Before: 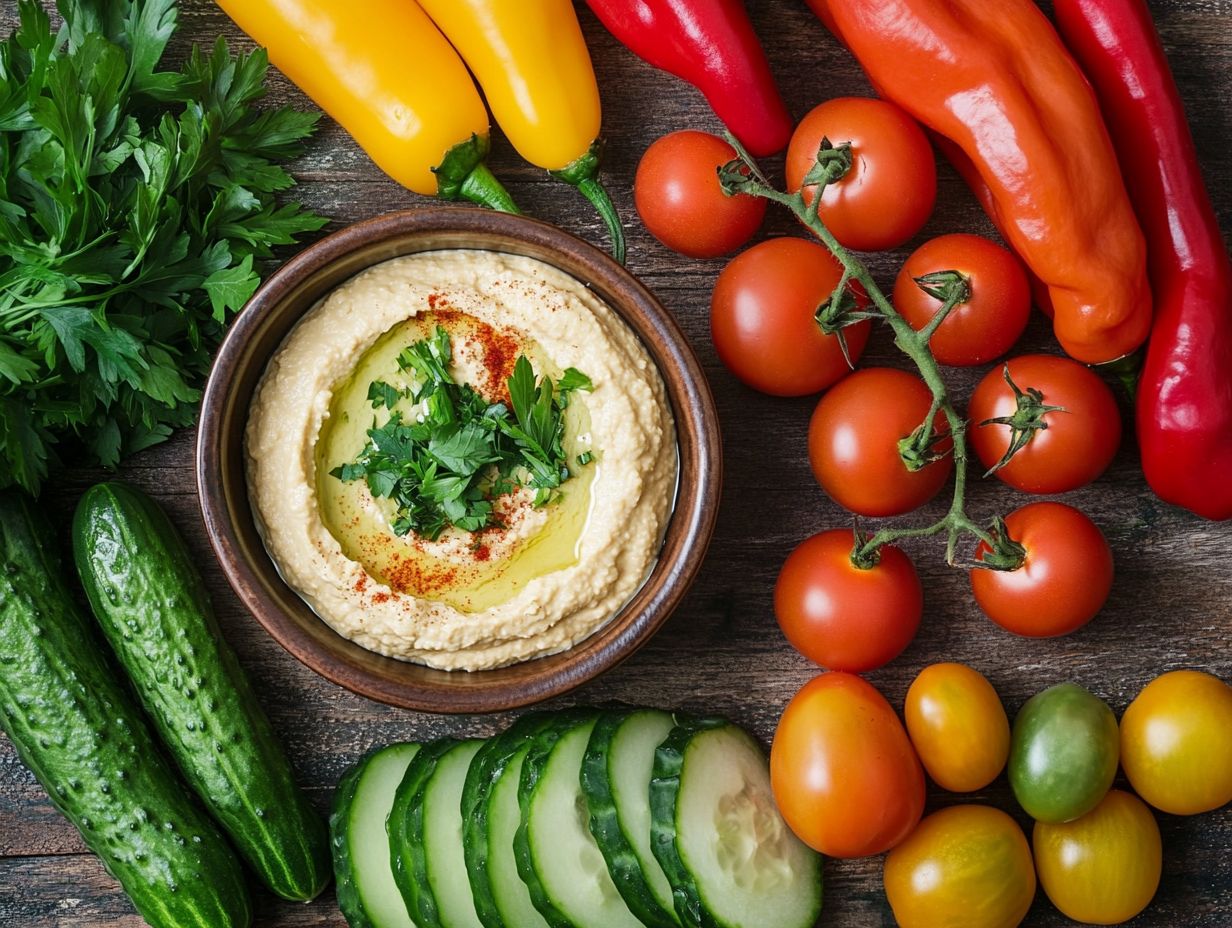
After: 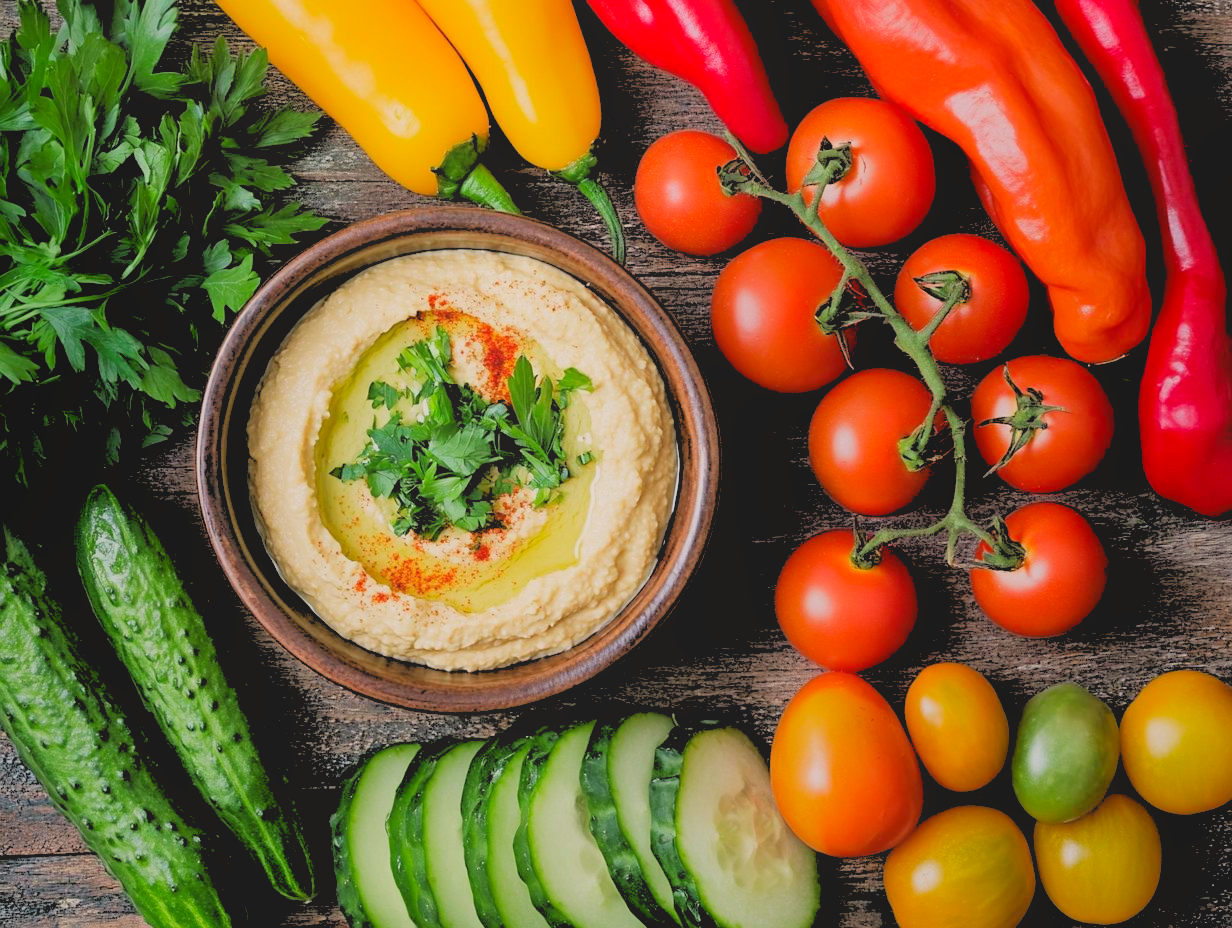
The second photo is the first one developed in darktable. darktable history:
white balance: red 1, blue 1
rgb levels: levels [[0.027, 0.429, 0.996], [0, 0.5, 1], [0, 0.5, 1]]
color correction: highlights a* 3.84, highlights b* 5.07
local contrast: detail 69%
